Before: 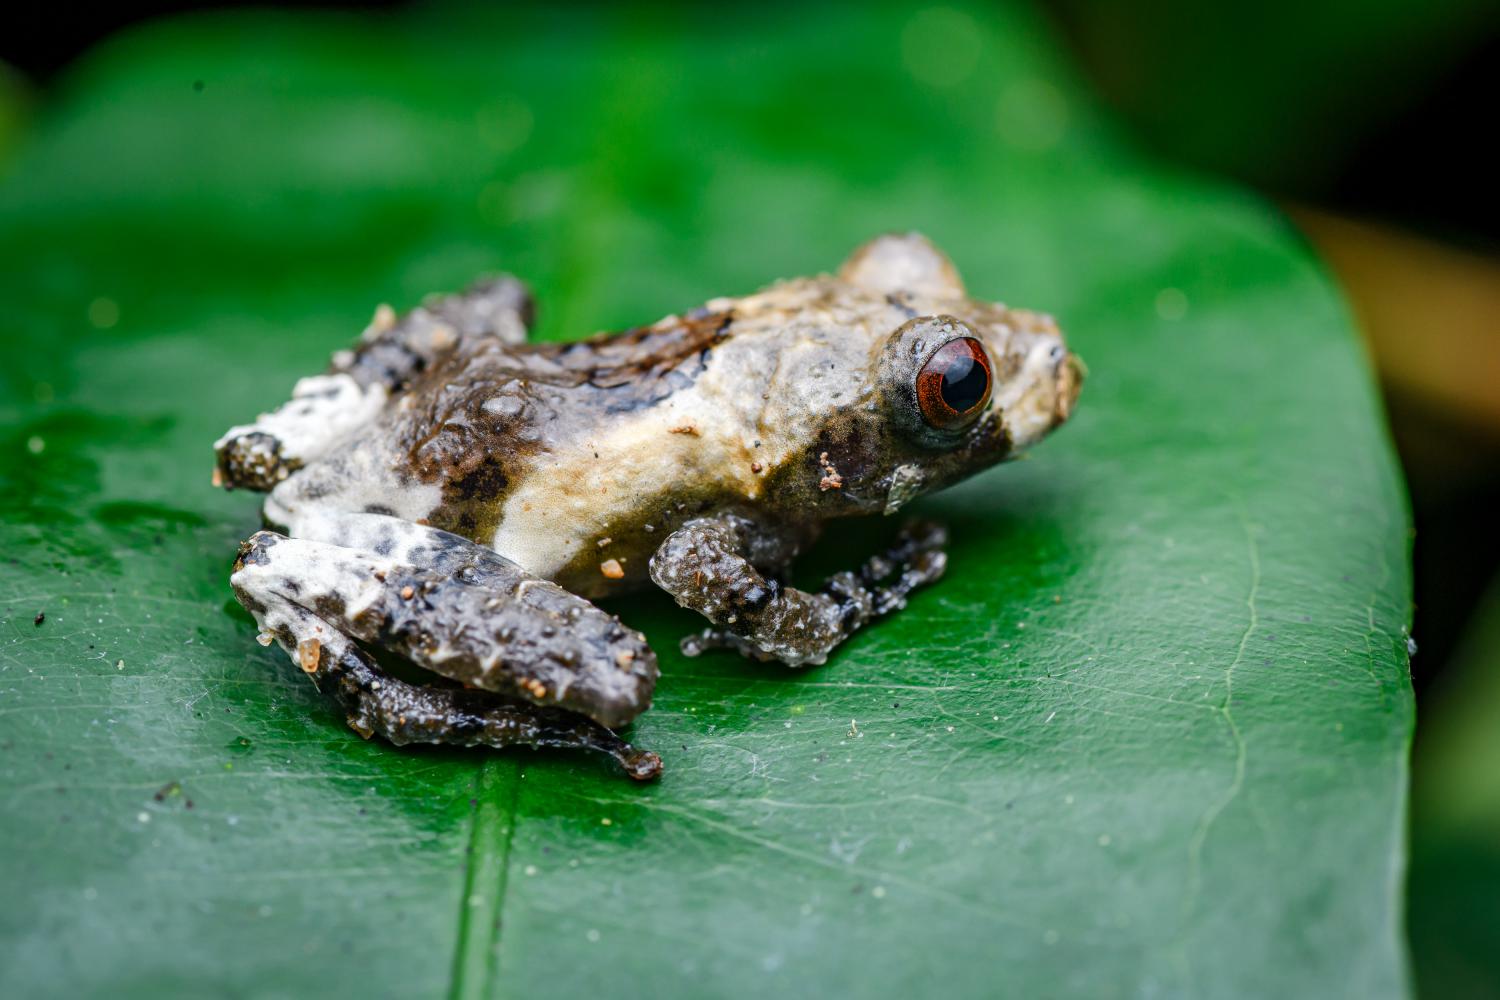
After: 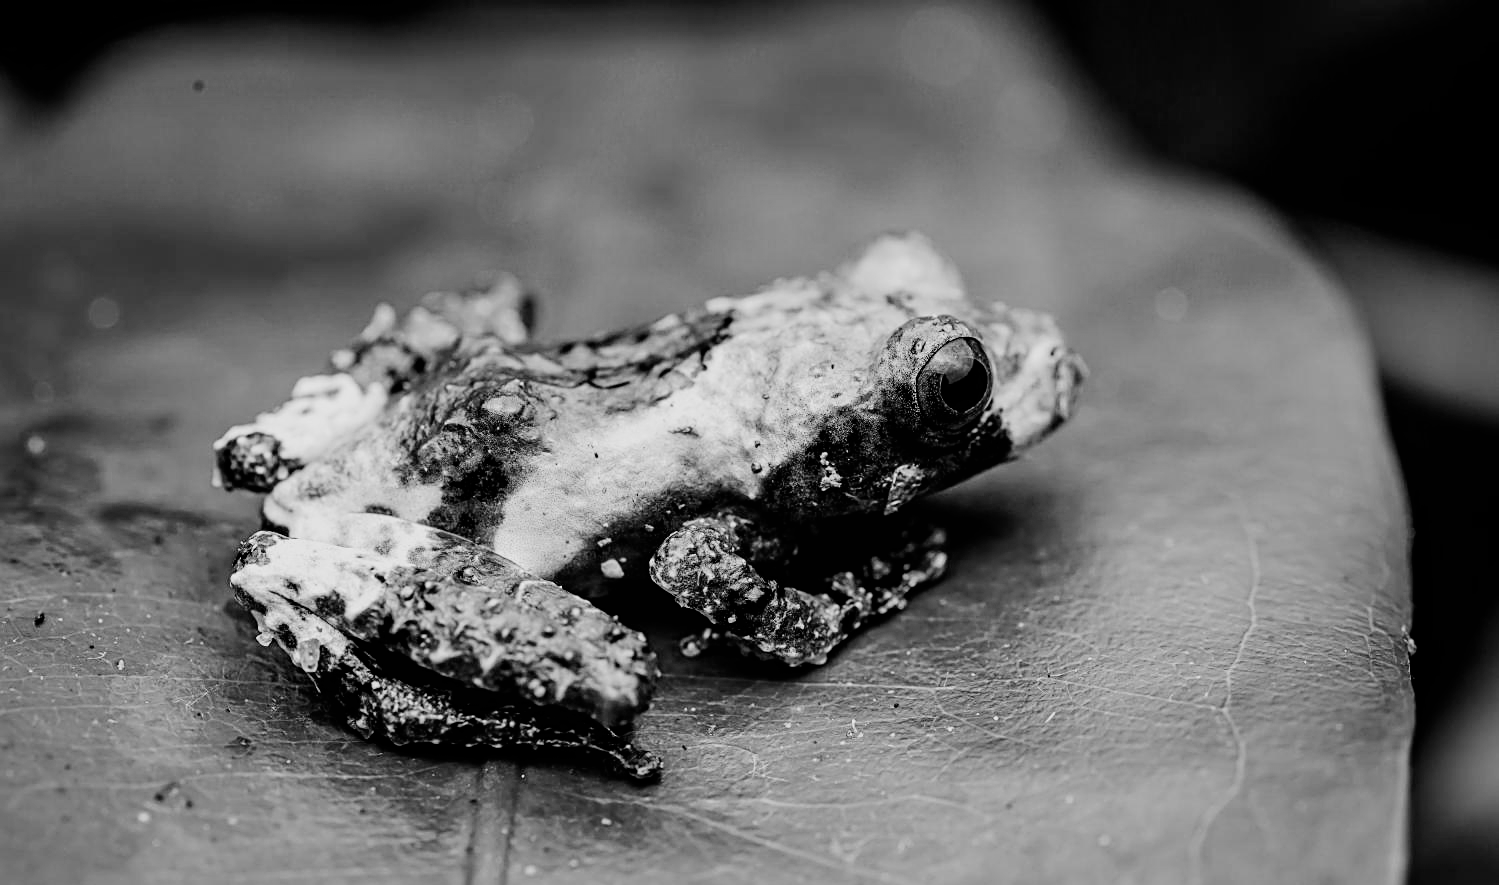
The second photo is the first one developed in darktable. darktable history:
crop and rotate: top 0%, bottom 11.49%
filmic rgb: black relative exposure -5 EV, hardness 2.88, contrast 1.3, highlights saturation mix -30%
sharpen: on, module defaults
monochrome: on, module defaults
